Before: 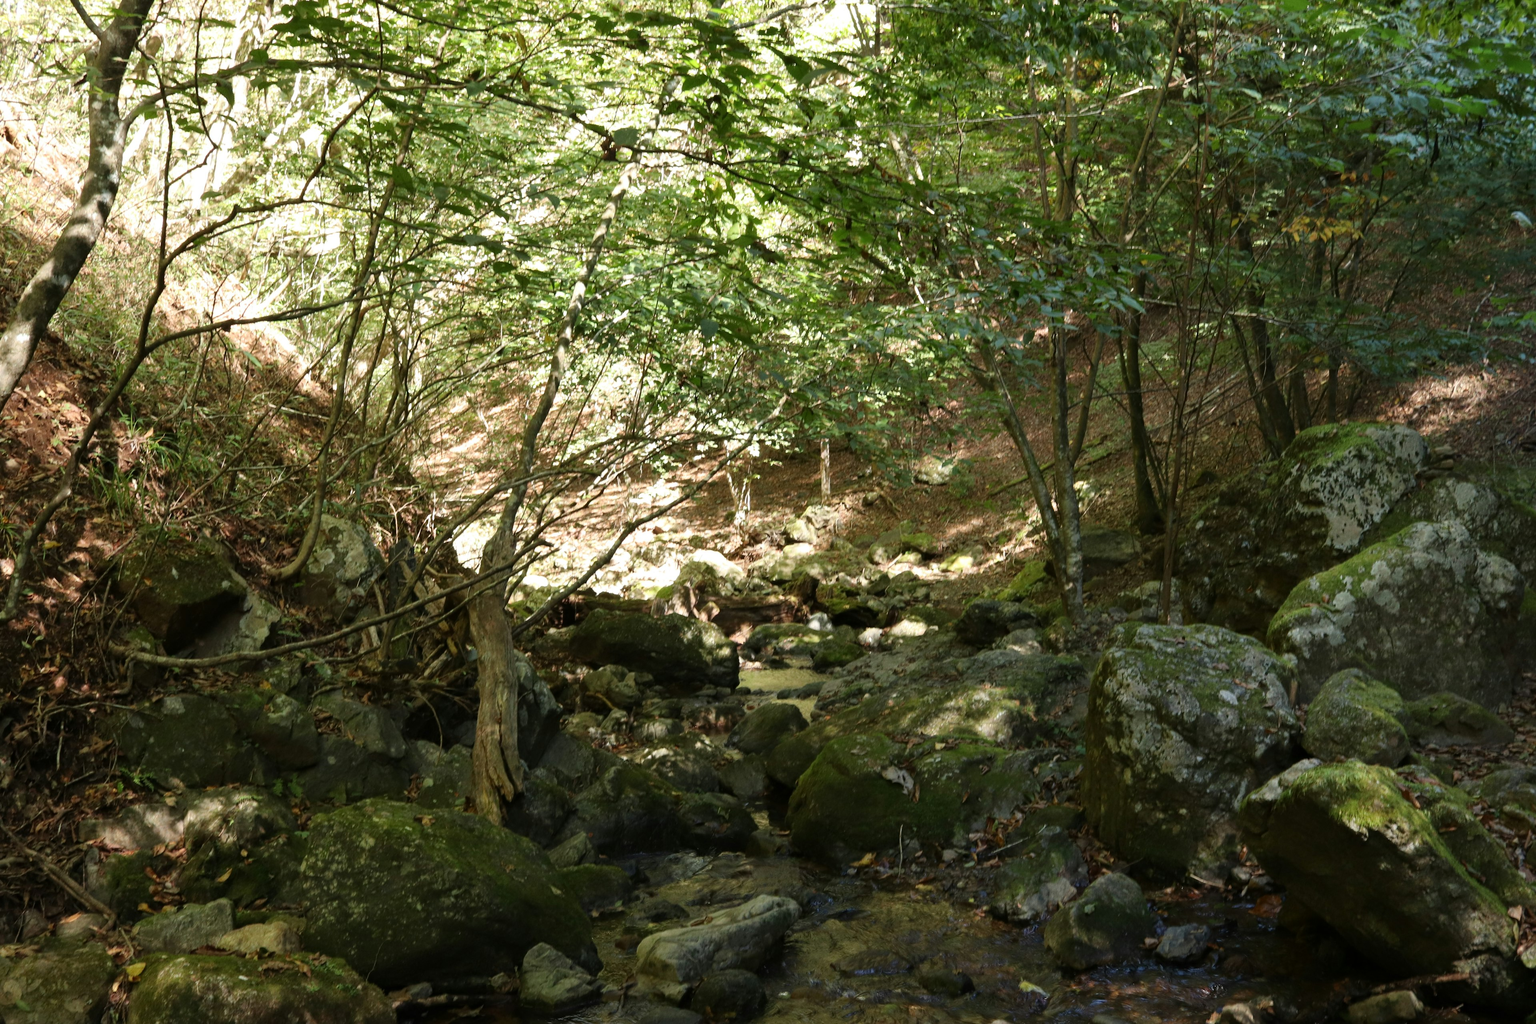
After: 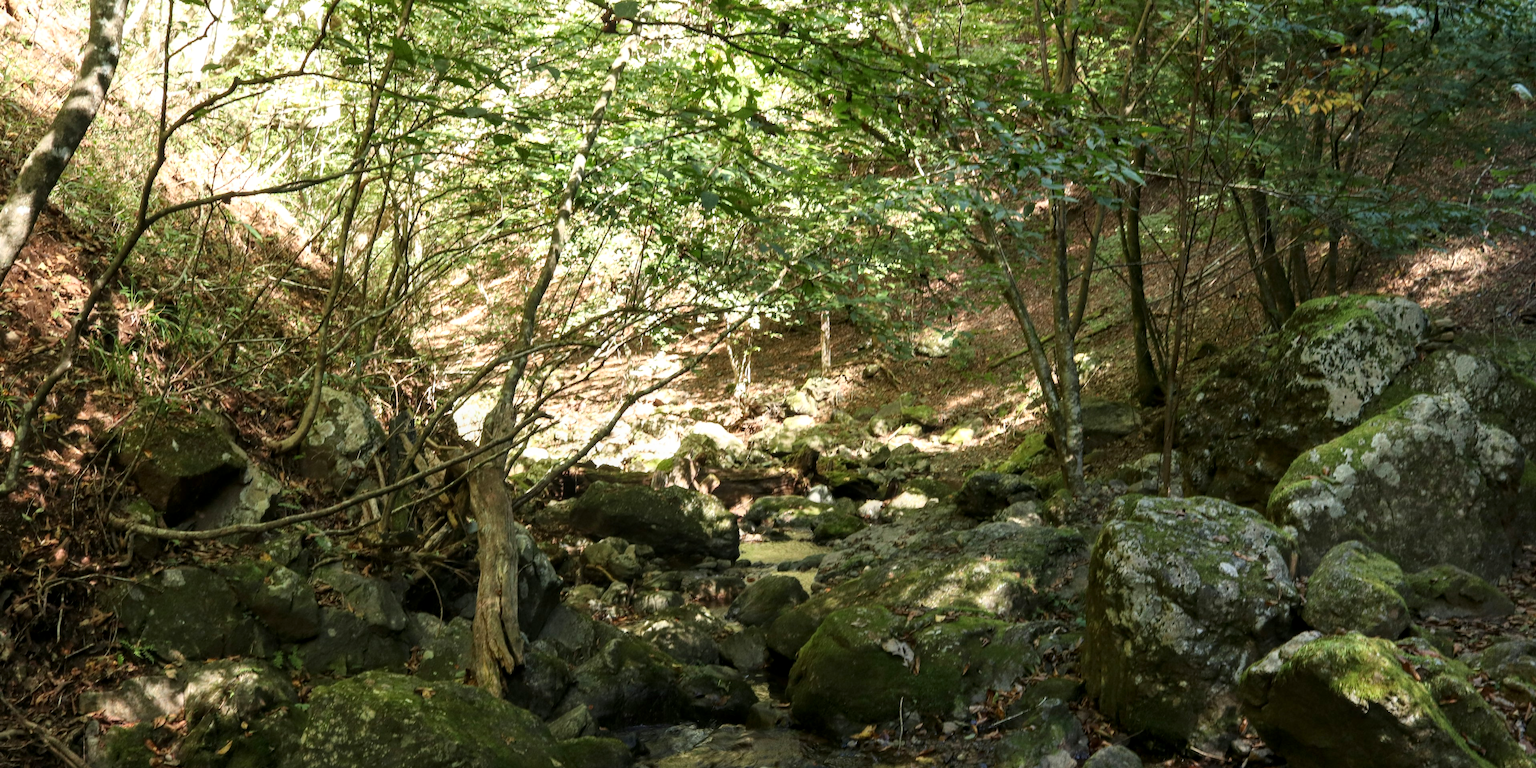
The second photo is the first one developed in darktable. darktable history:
crop and rotate: top 12.5%, bottom 12.5%
base curve: curves: ch0 [(0, 0) (0.666, 0.806) (1, 1)]
local contrast: on, module defaults
